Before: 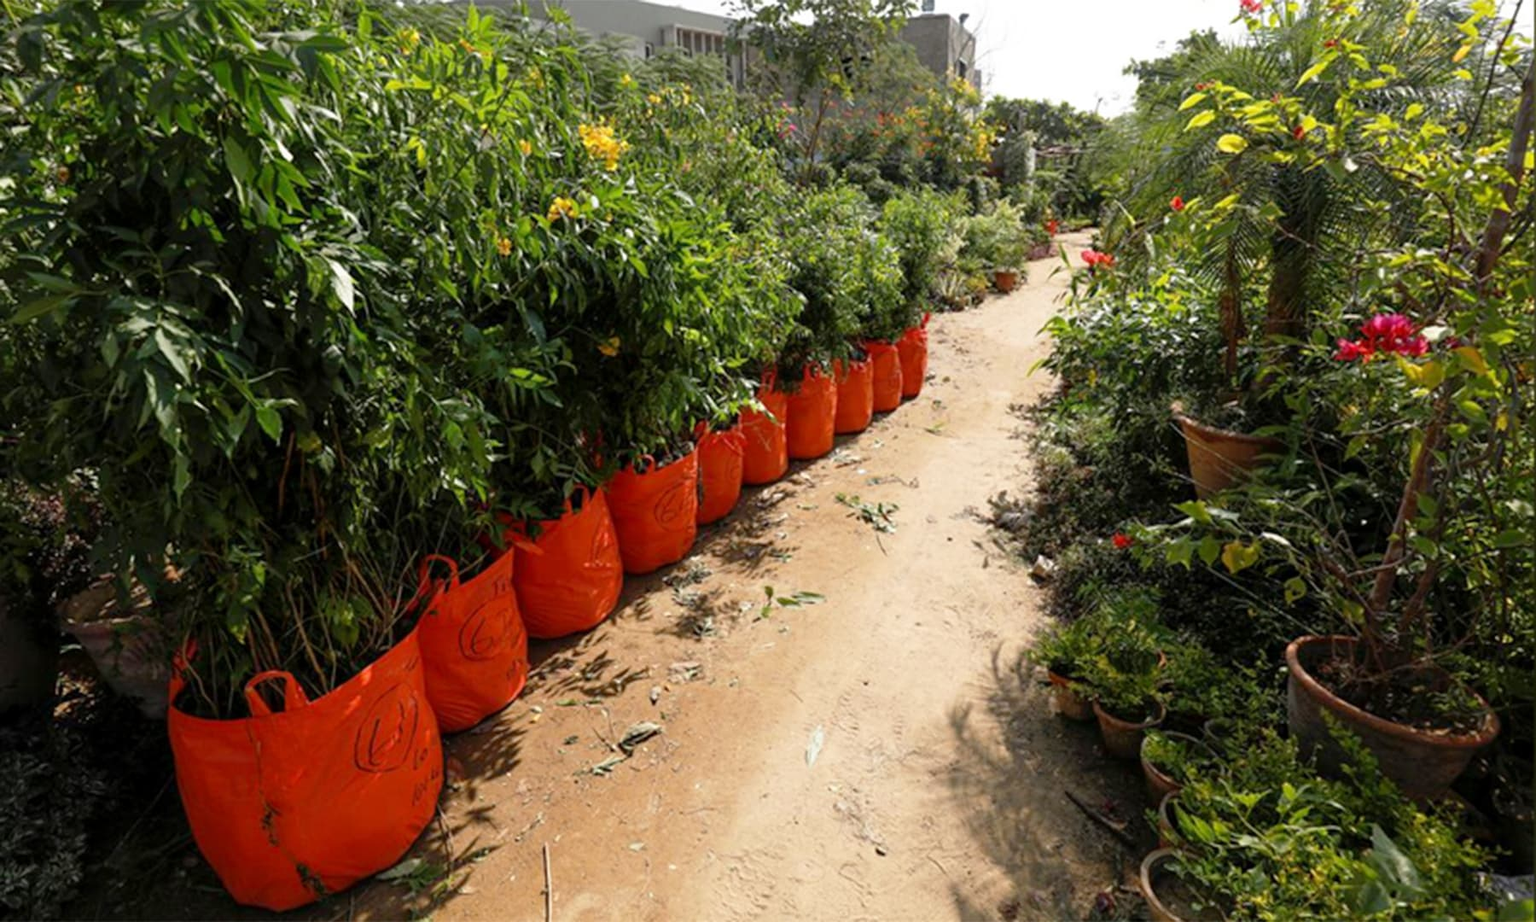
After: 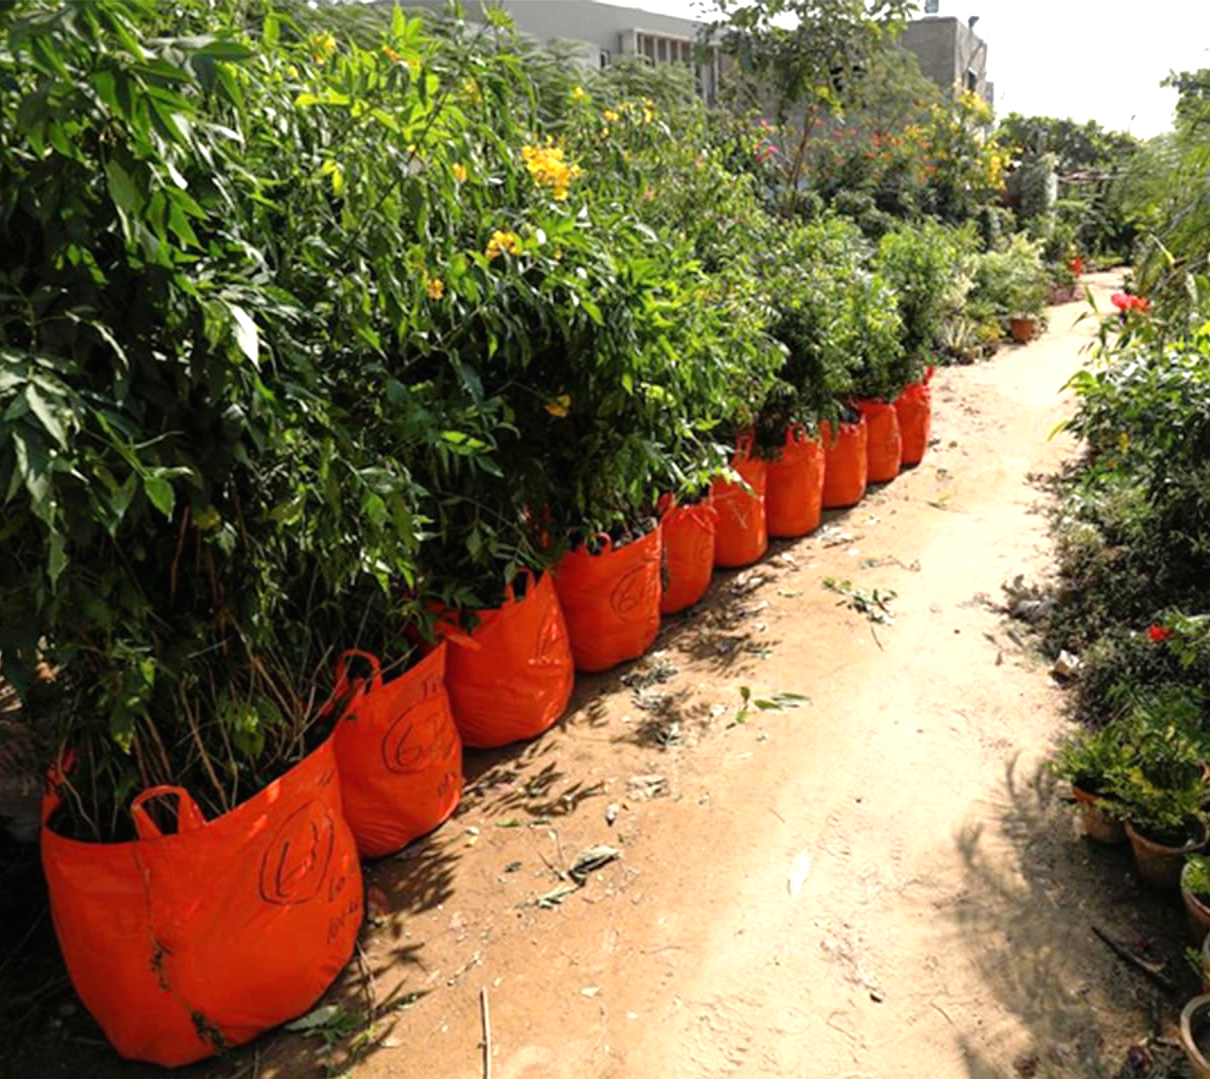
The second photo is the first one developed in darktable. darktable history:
exposure: black level correction -0.001, exposure 0.079 EV, compensate highlight preservation false
crop and rotate: left 8.675%, right 24.096%
tone equalizer: -8 EV -0.38 EV, -7 EV -0.427 EV, -6 EV -0.35 EV, -5 EV -0.24 EV, -3 EV 0.209 EV, -2 EV 0.342 EV, -1 EV 0.388 EV, +0 EV 0.431 EV
